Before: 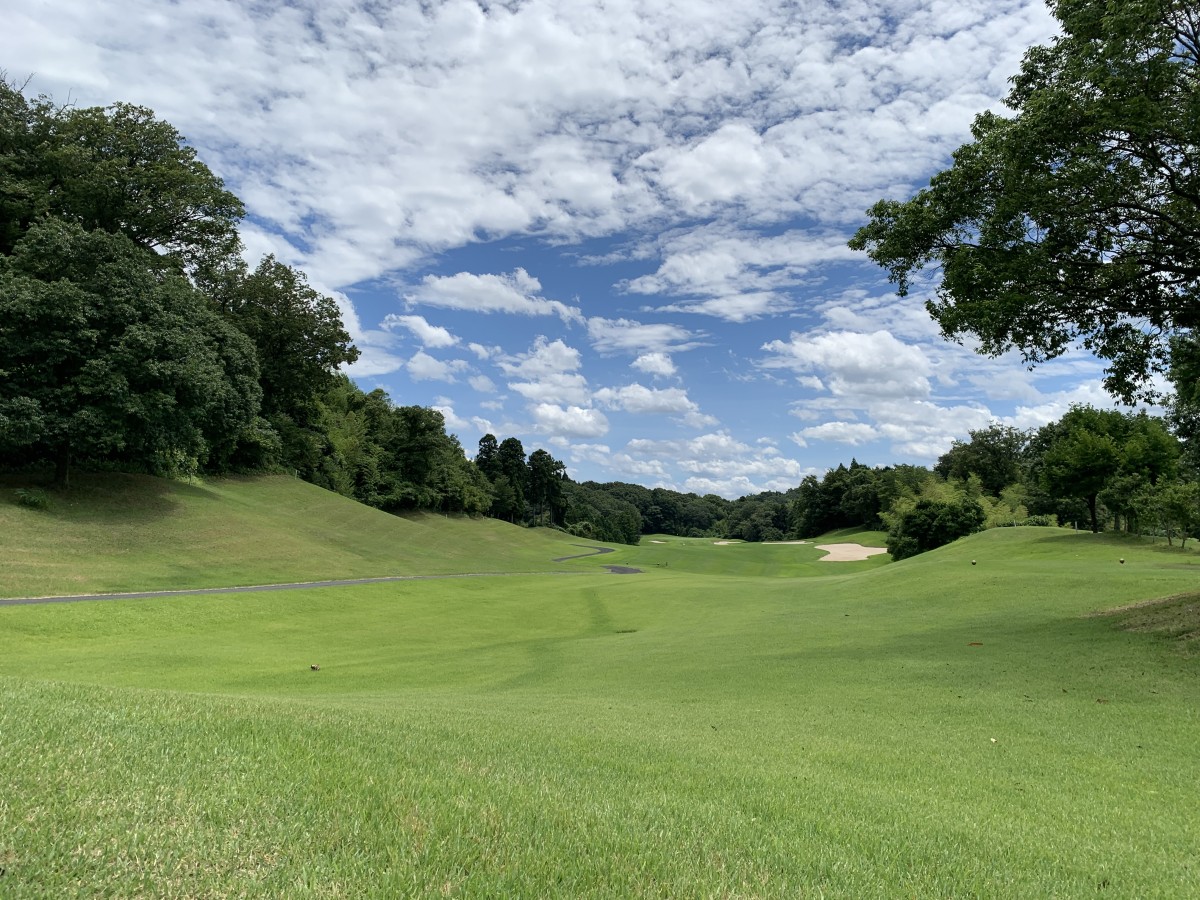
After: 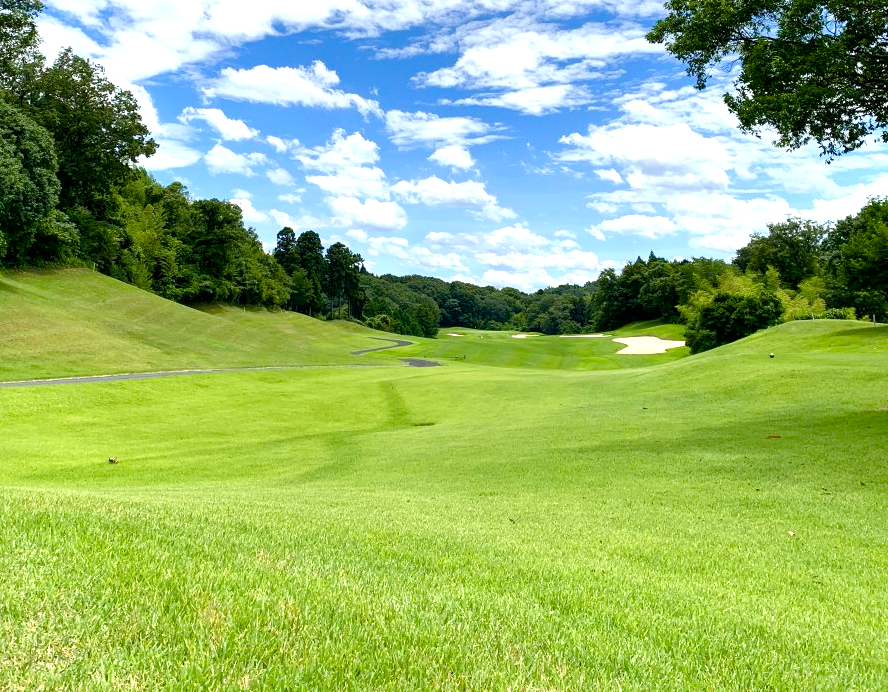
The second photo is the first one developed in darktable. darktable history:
color balance rgb: linear chroma grading › global chroma 14.818%, perceptual saturation grading › global saturation 20%, perceptual saturation grading › highlights -25.59%, perceptual saturation grading › shadows 49.701%, global vibrance 24.442%
crop: left 16.854%, top 23.055%, right 9.107%
local contrast: mode bilateral grid, contrast 19, coarseness 51, detail 132%, midtone range 0.2
exposure: exposure 0.45 EV, compensate exposure bias true, compensate highlight preservation false
tone equalizer: -8 EV -0.387 EV, -7 EV -0.383 EV, -6 EV -0.358 EV, -5 EV -0.246 EV, -3 EV 0.189 EV, -2 EV 0.355 EV, -1 EV 0.385 EV, +0 EV 0.395 EV, smoothing diameter 24.94%, edges refinement/feathering 11.86, preserve details guided filter
